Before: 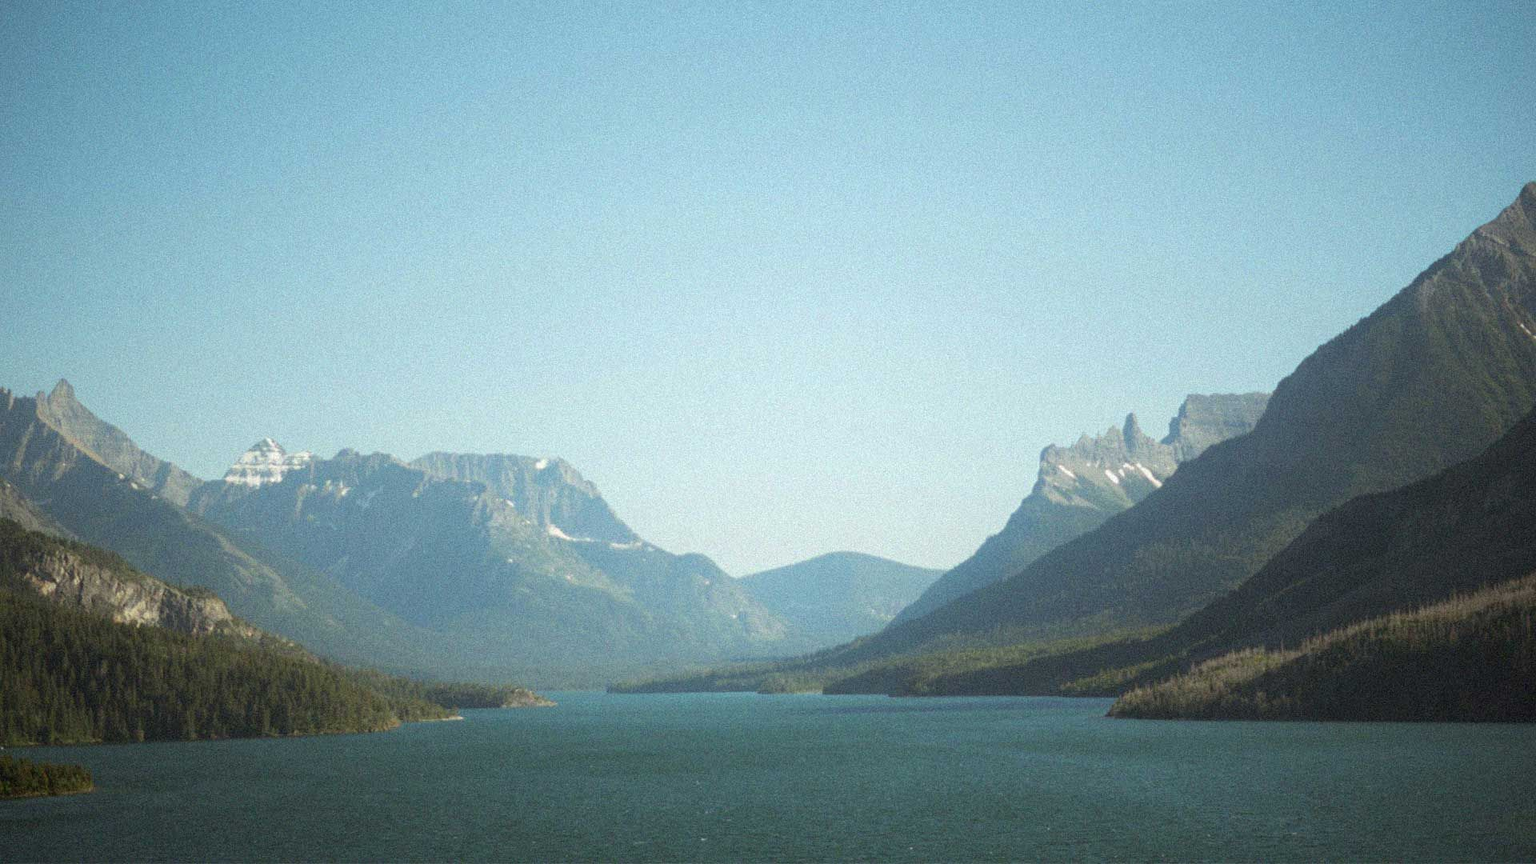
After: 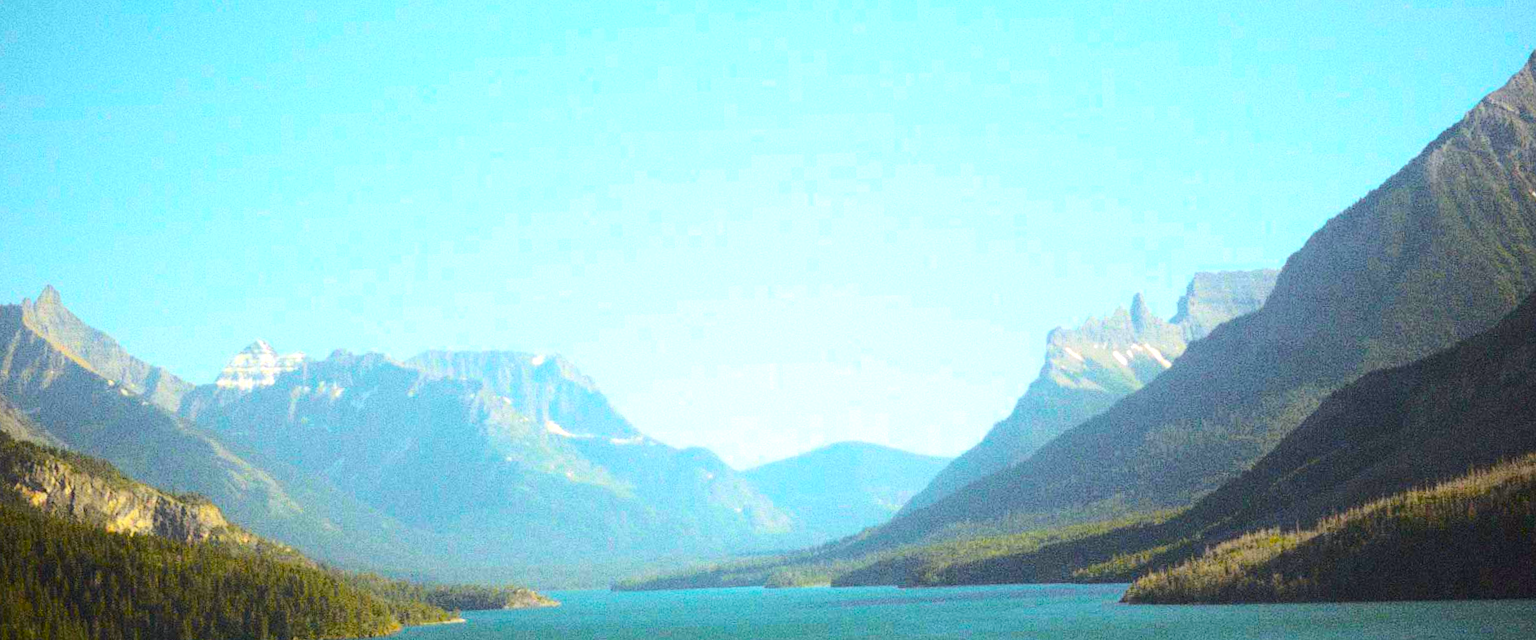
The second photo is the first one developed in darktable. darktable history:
crop and rotate: top 12.5%, bottom 12.5%
rotate and perspective: rotation -1.42°, crop left 0.016, crop right 0.984, crop top 0.035, crop bottom 0.965
exposure: black level correction 0.001, exposure 0.5 EV, compensate exposure bias true, compensate highlight preservation false
tone curve: curves: ch0 [(0, 0.023) (0.103, 0.087) (0.295, 0.297) (0.445, 0.531) (0.553, 0.665) (0.735, 0.843) (0.994, 1)]; ch1 [(0, 0) (0.414, 0.395) (0.447, 0.447) (0.485, 0.495) (0.512, 0.523) (0.542, 0.581) (0.581, 0.632) (0.646, 0.715) (1, 1)]; ch2 [(0, 0) (0.369, 0.388) (0.449, 0.431) (0.478, 0.471) (0.516, 0.517) (0.579, 0.624) (0.674, 0.775) (1, 1)], color space Lab, independent channels, preserve colors none
color balance rgb: linear chroma grading › global chroma 15%, perceptual saturation grading › global saturation 30%
